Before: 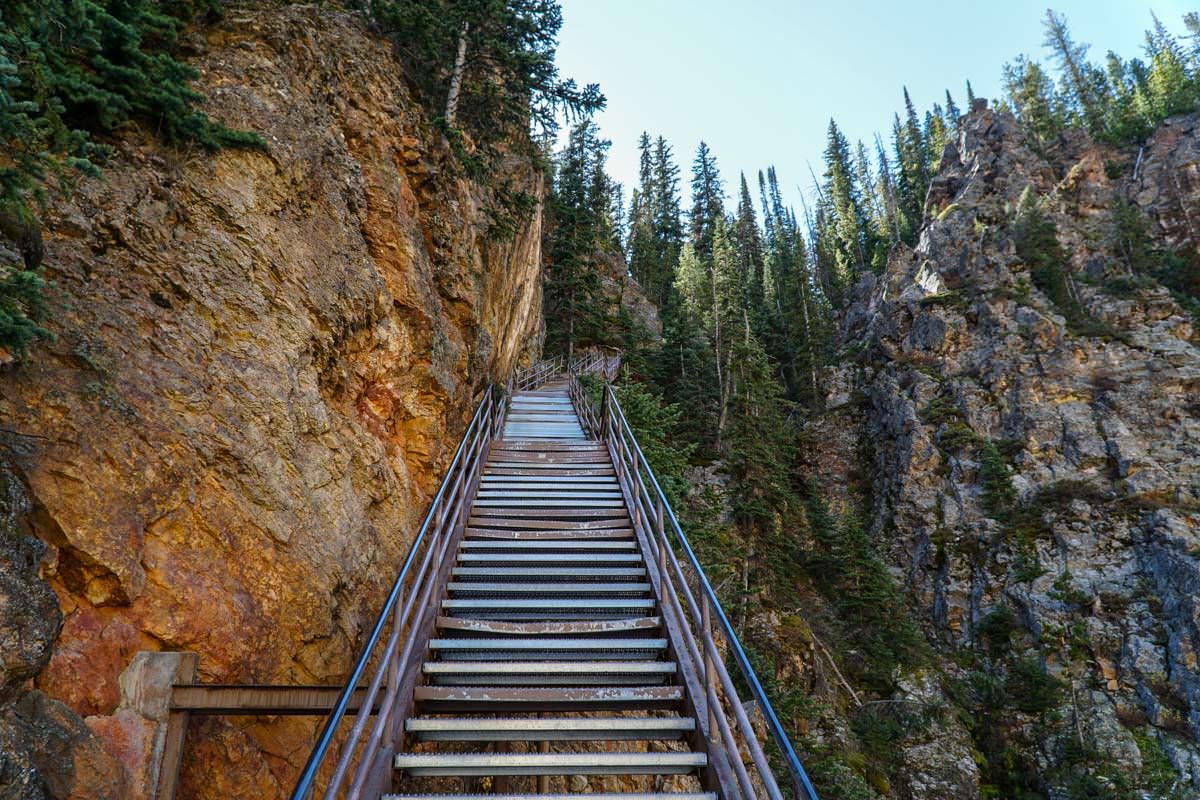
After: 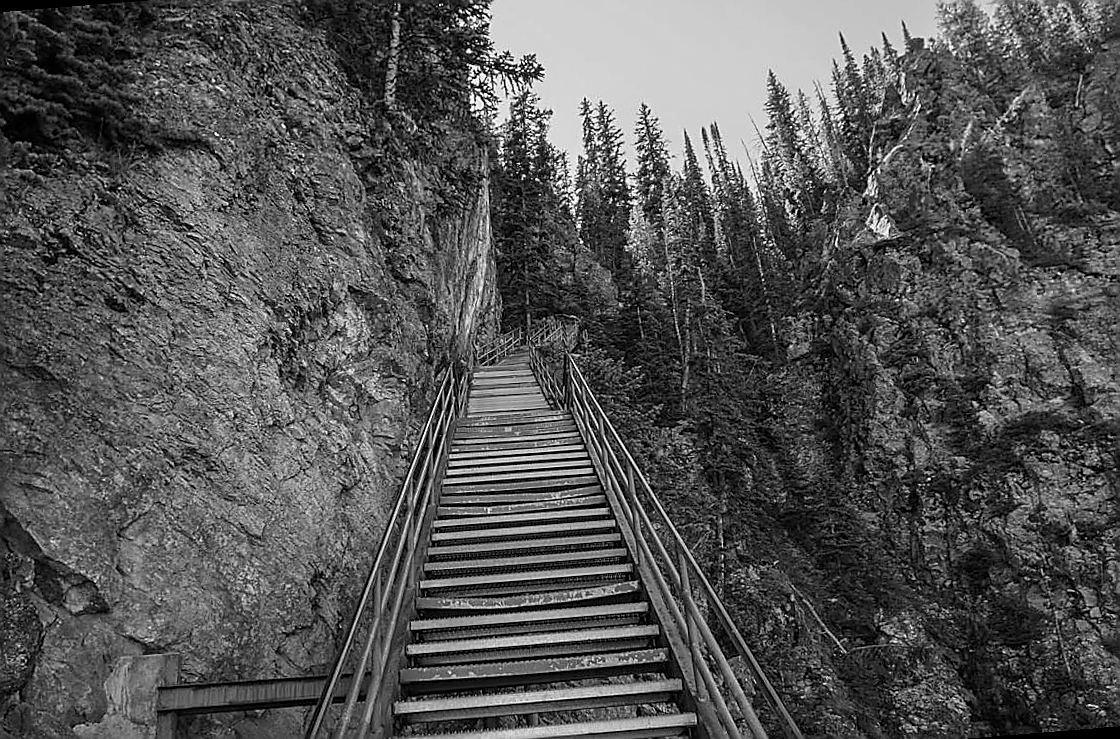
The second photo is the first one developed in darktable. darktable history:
sharpen: radius 1.4, amount 1.25, threshold 0.7
rotate and perspective: rotation -4.57°, crop left 0.054, crop right 0.944, crop top 0.087, crop bottom 0.914
monochrome: a 26.22, b 42.67, size 0.8
